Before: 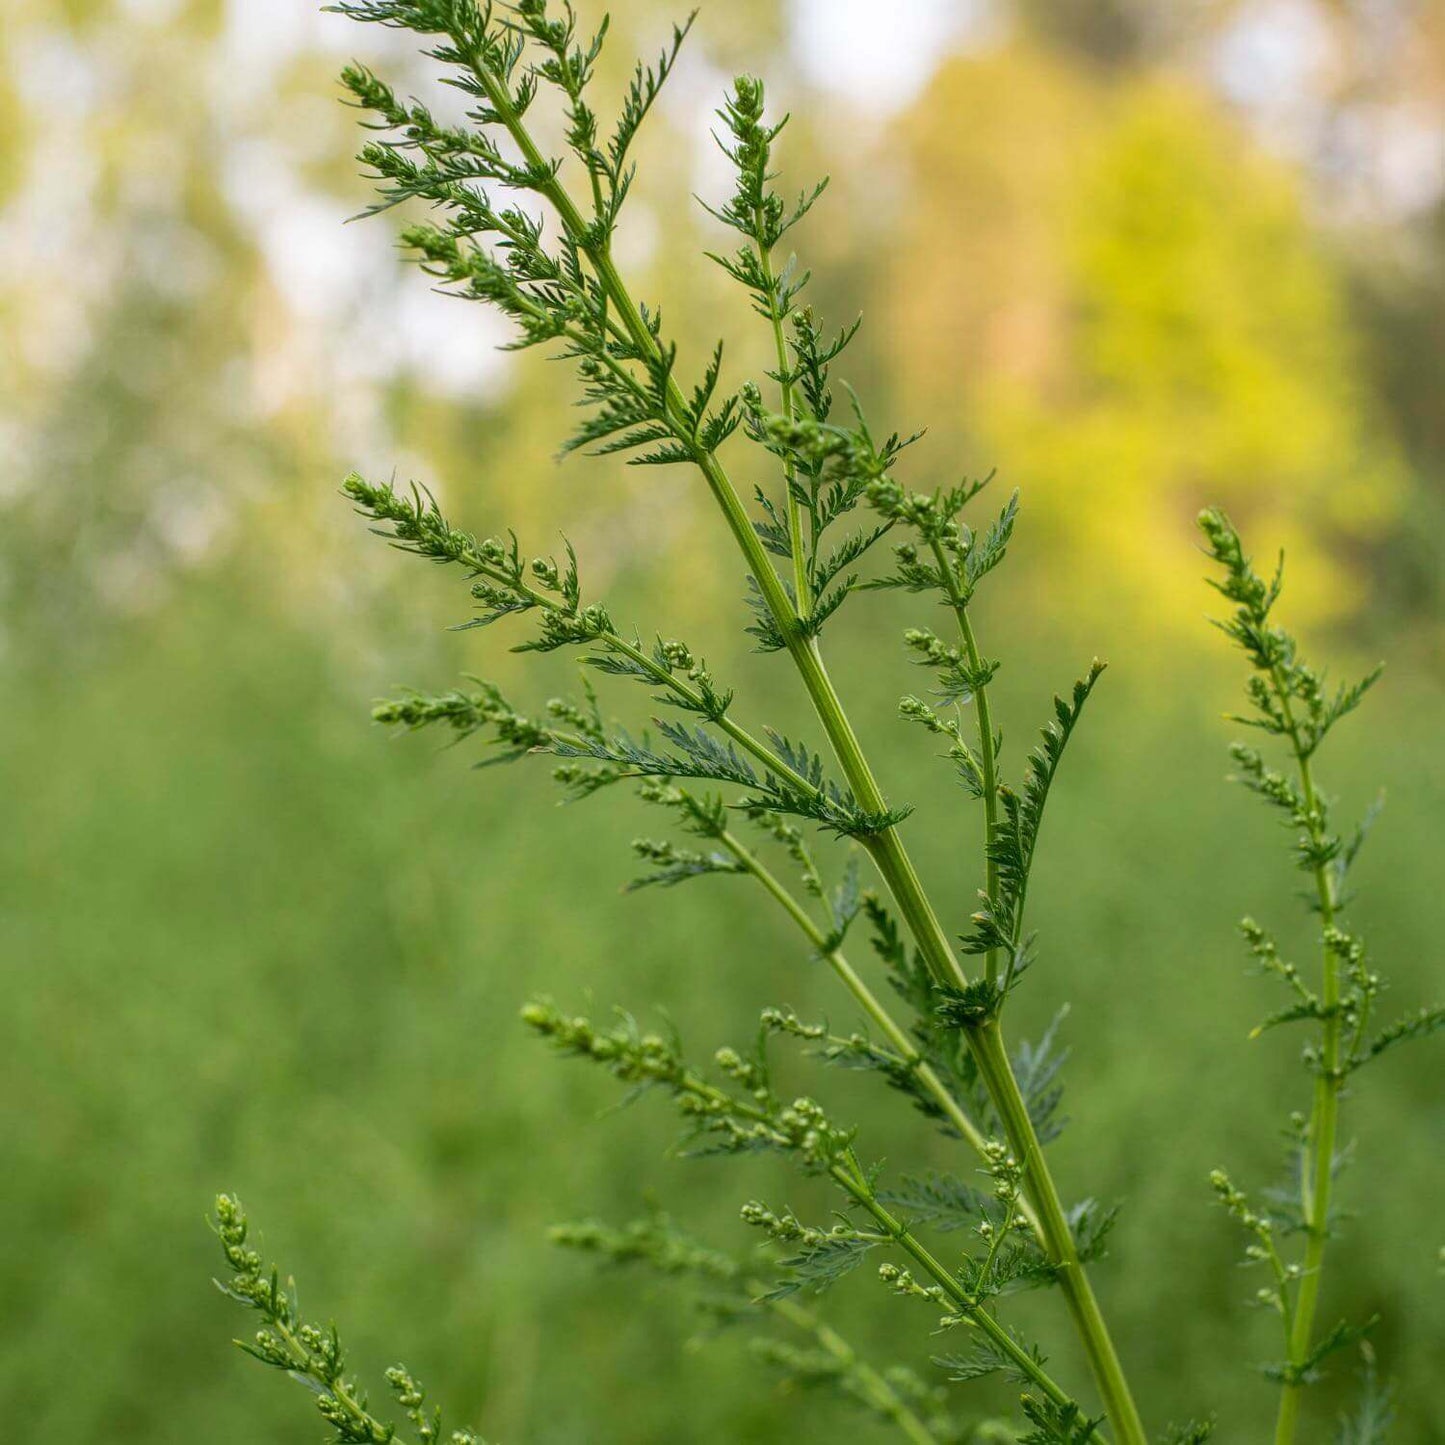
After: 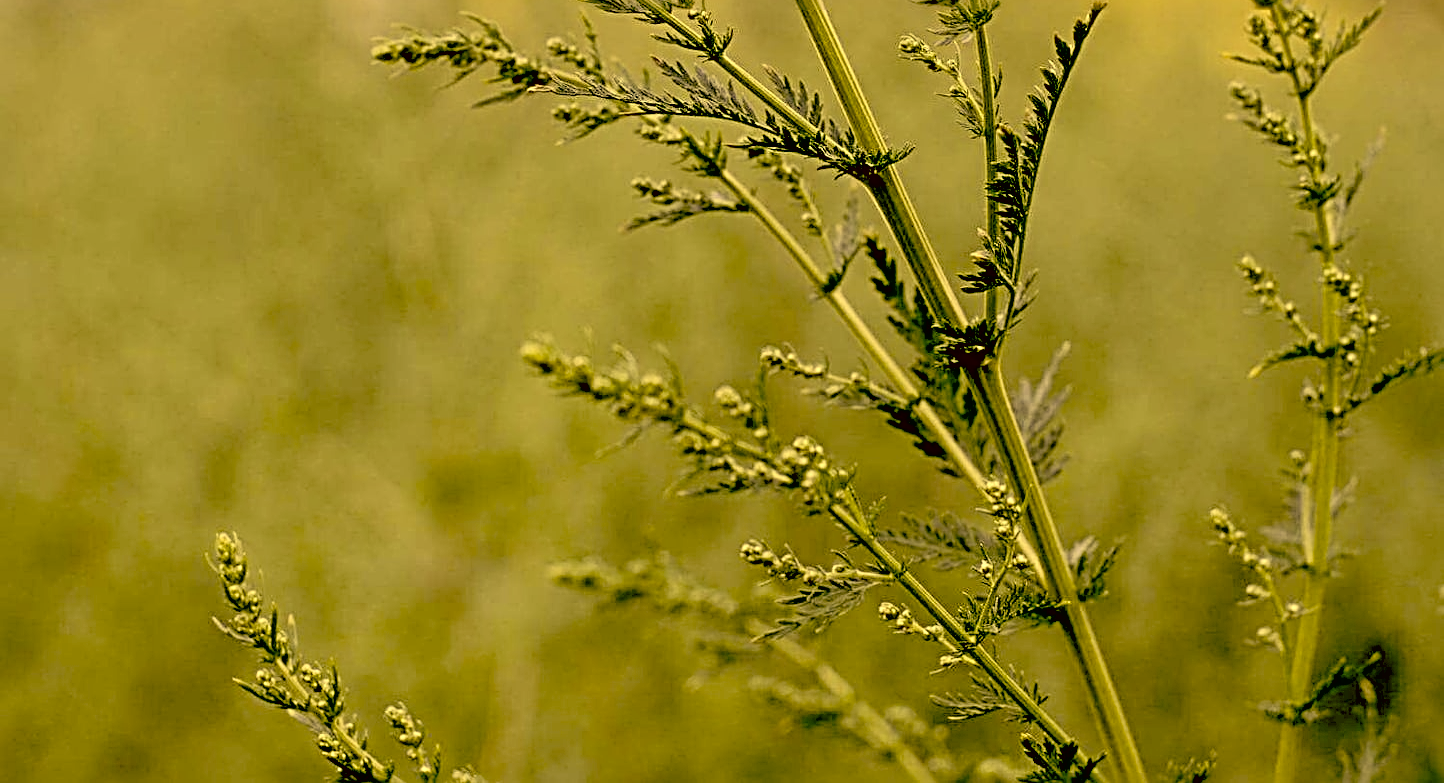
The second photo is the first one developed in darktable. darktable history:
tone equalizer: -8 EV -0.002 EV, -7 EV 0.004 EV, -6 EV -0.018 EV, -5 EV 0.012 EV, -4 EV -0.016 EV, -3 EV 0.033 EV, -2 EV -0.064 EV, -1 EV -0.289 EV, +0 EV -0.605 EV, edges refinement/feathering 500, mask exposure compensation -1.57 EV, preserve details no
crop and rotate: top 45.813%, right 0.065%
color correction: highlights a* 9.75, highlights b* 39.35, shadows a* 14.66, shadows b* 3.4
shadows and highlights: shadows 53.07, shadows color adjustment 97.66%, soften with gaussian
exposure: black level correction 0.047, exposure 0.012 EV, compensate exposure bias true, compensate highlight preservation false
sharpen: radius 3.697, amount 0.939
contrast brightness saturation: brightness 0.186, saturation -0.518
